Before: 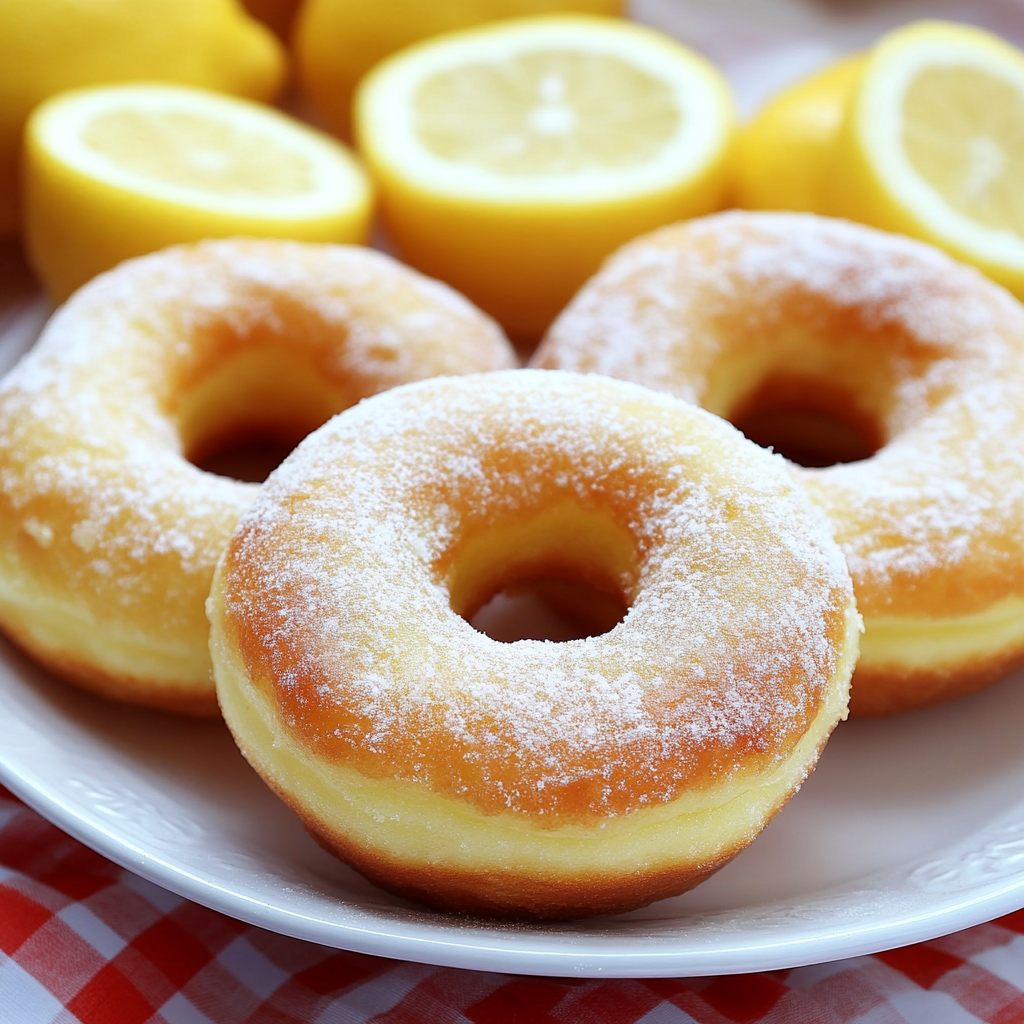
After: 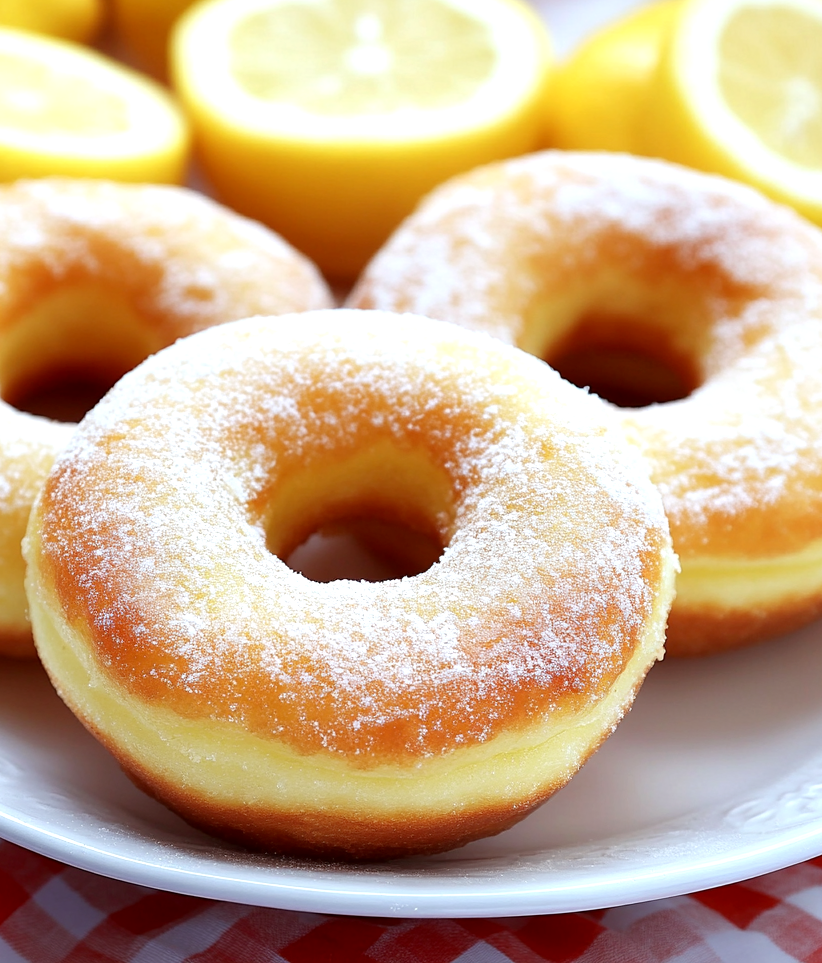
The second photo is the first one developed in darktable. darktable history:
crop and rotate: left 18.029%, top 5.941%, right 1.68%
exposure: black level correction 0.001, exposure 0.297 EV, compensate exposure bias true, compensate highlight preservation false
tone equalizer: mask exposure compensation -0.494 EV
